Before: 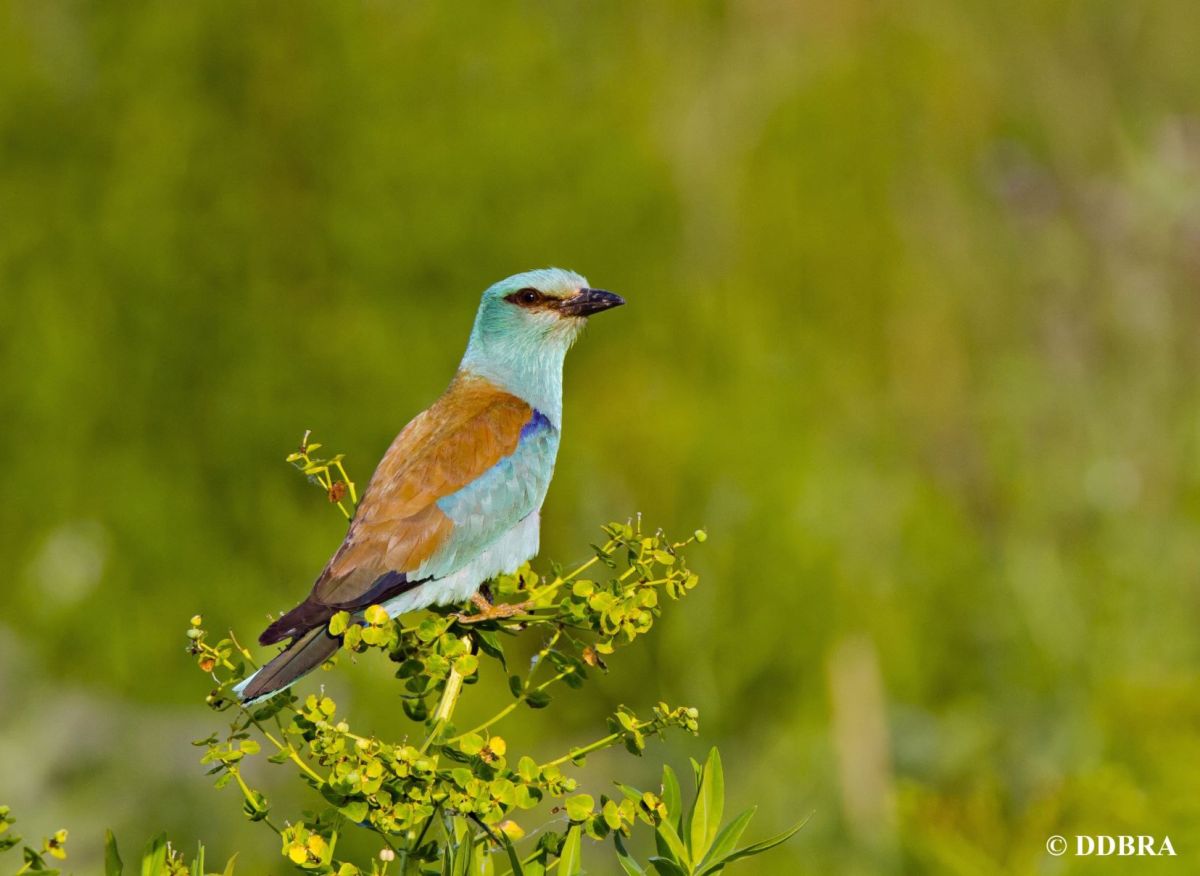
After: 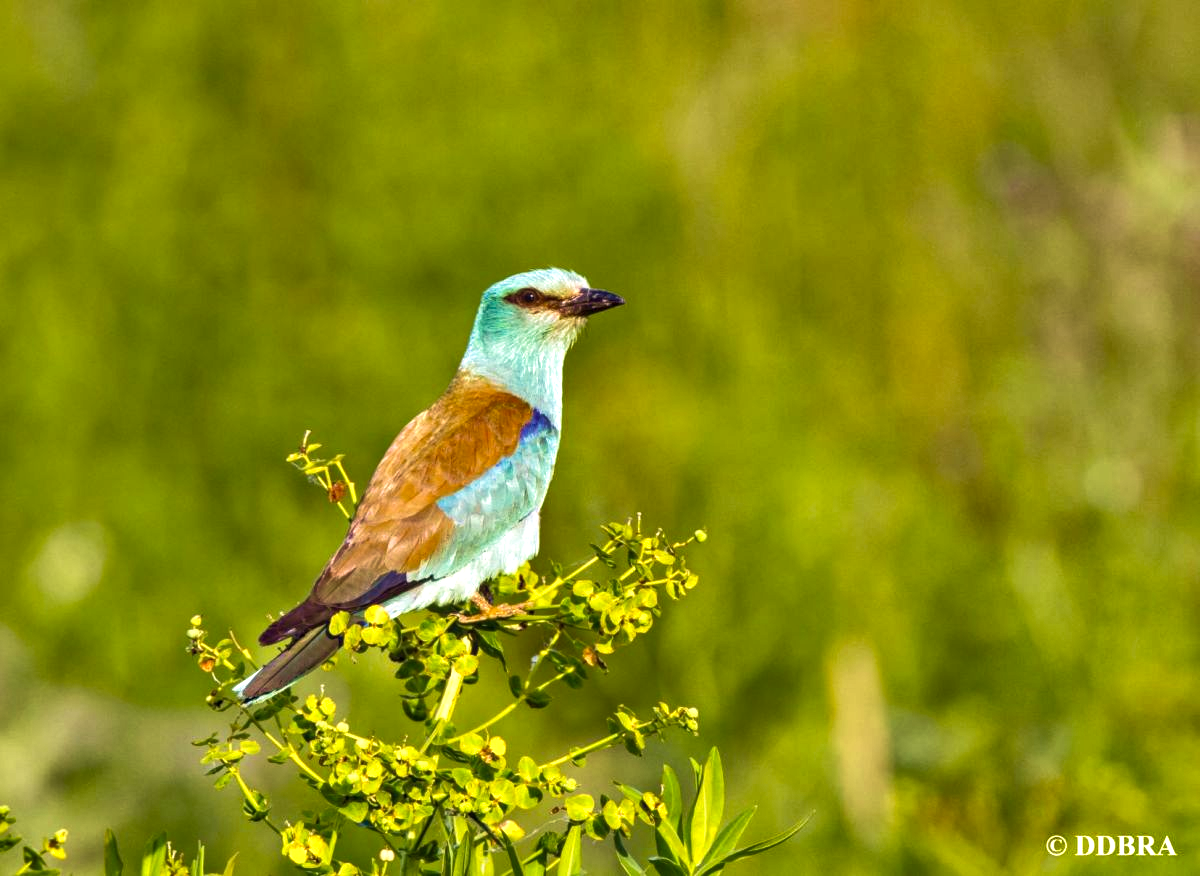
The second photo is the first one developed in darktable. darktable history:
shadows and highlights: shadows 24.5, highlights -78.15, soften with gaussian
color correction: highlights a* 3.84, highlights b* 5.07
velvia: strength 40%
exposure: exposure 0.722 EV, compensate highlight preservation false
local contrast: on, module defaults
tone equalizer: on, module defaults
white balance: red 0.978, blue 0.999
